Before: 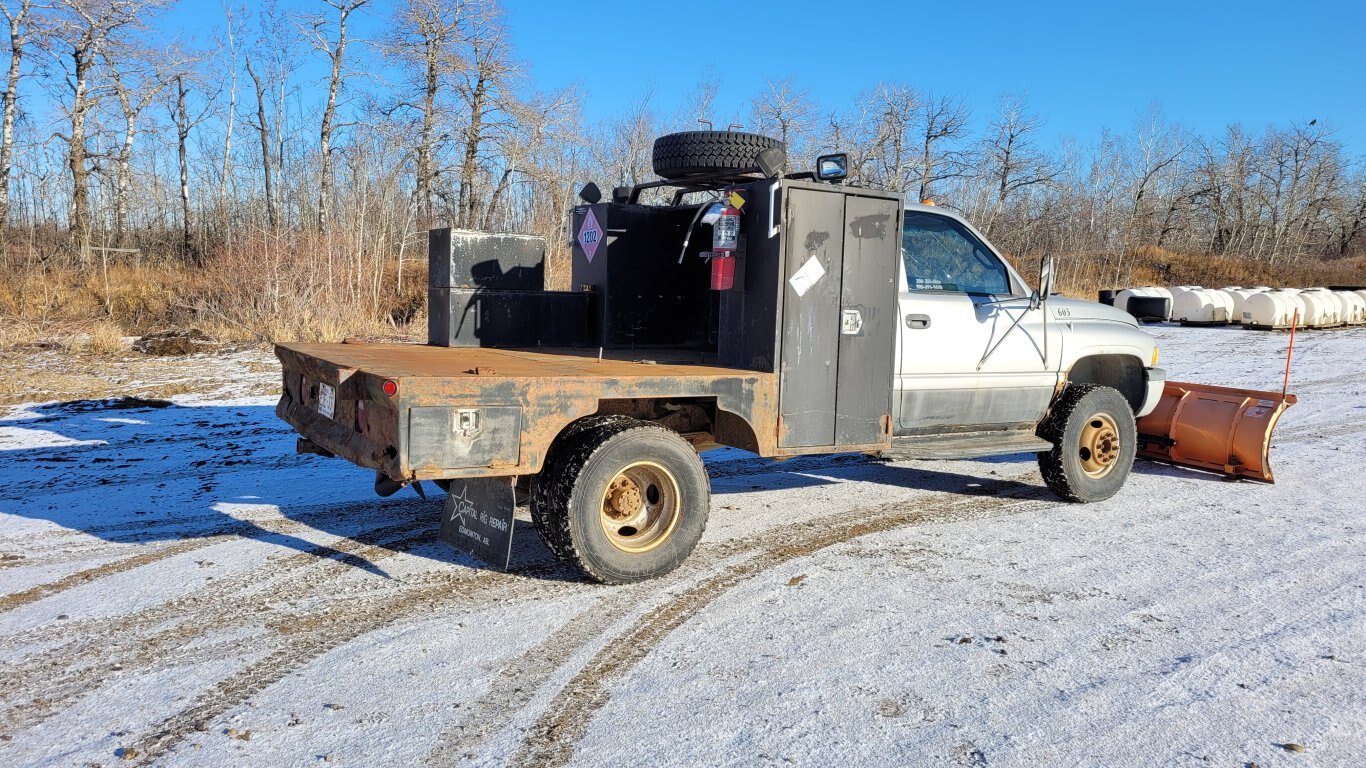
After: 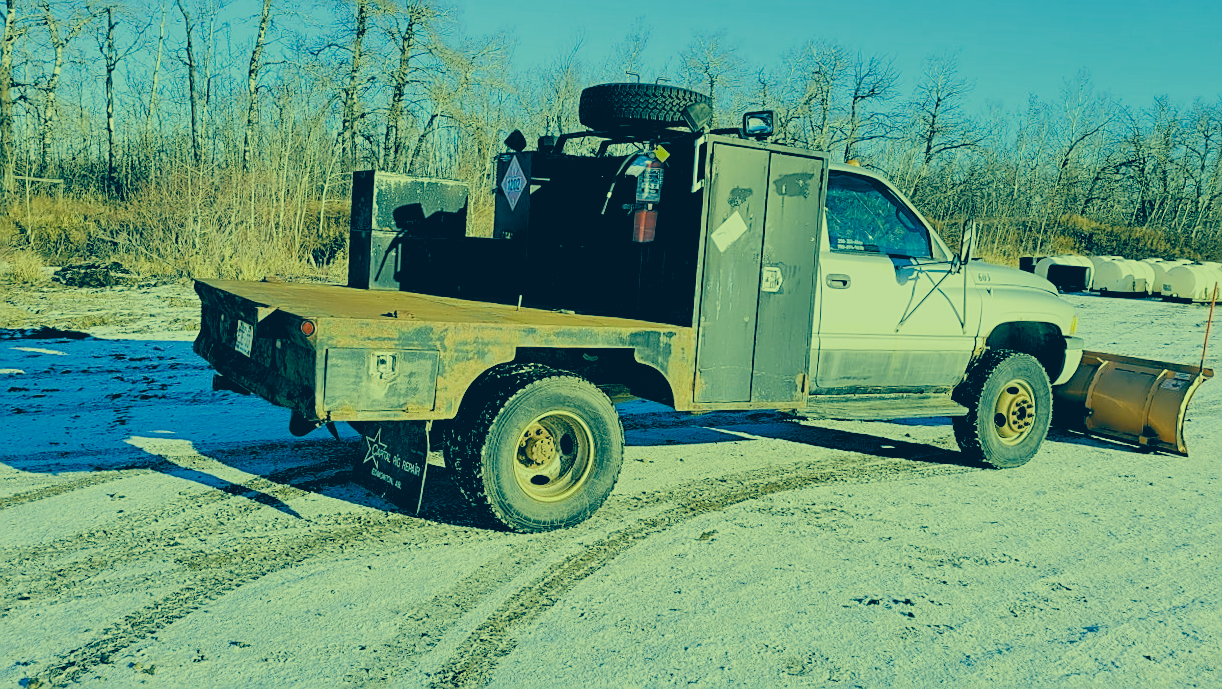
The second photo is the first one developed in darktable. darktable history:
sharpen: on, module defaults
crop and rotate: angle -2.15°, left 3.121%, top 3.617%, right 1.51%, bottom 0.734%
color correction: highlights a* -15.53, highlights b* 39.81, shadows a* -39.4, shadows b* -26.12
filmic rgb: black relative exposure -2.9 EV, white relative exposure 4.56 EV, hardness 1.75, contrast 1.253, color science v5 (2021), contrast in shadows safe, contrast in highlights safe
